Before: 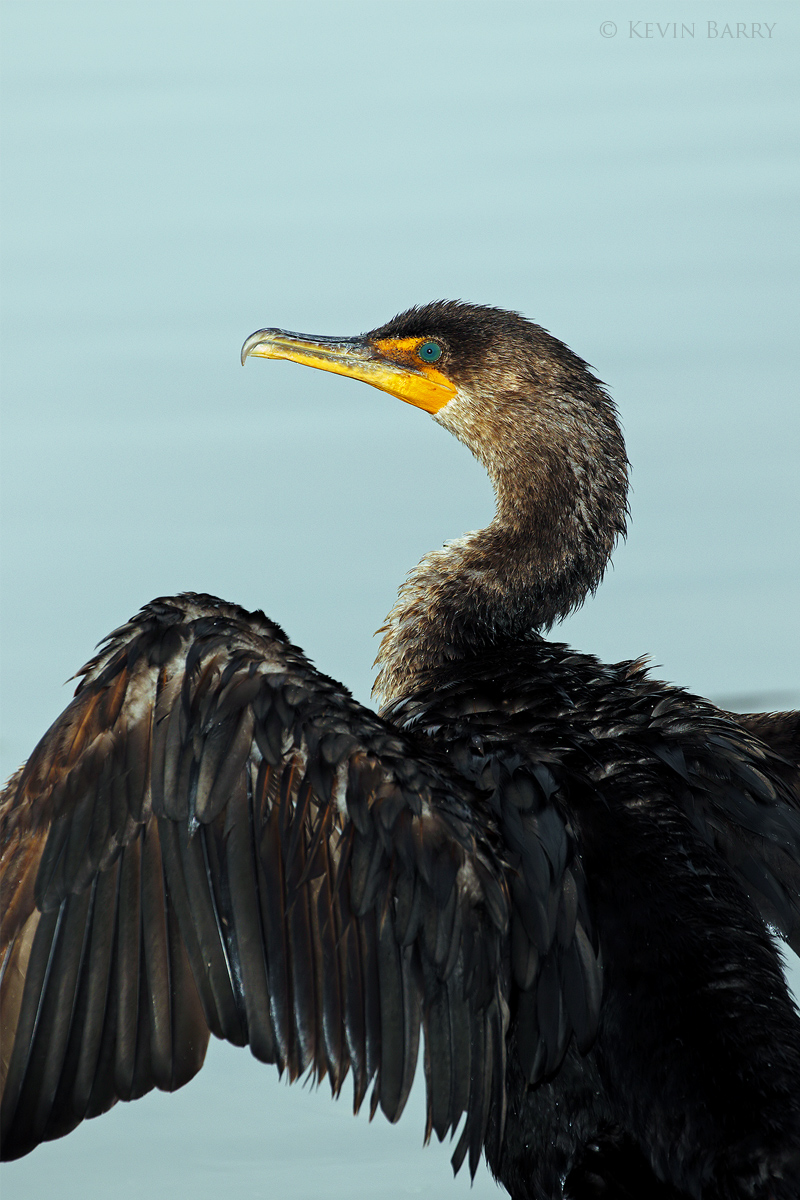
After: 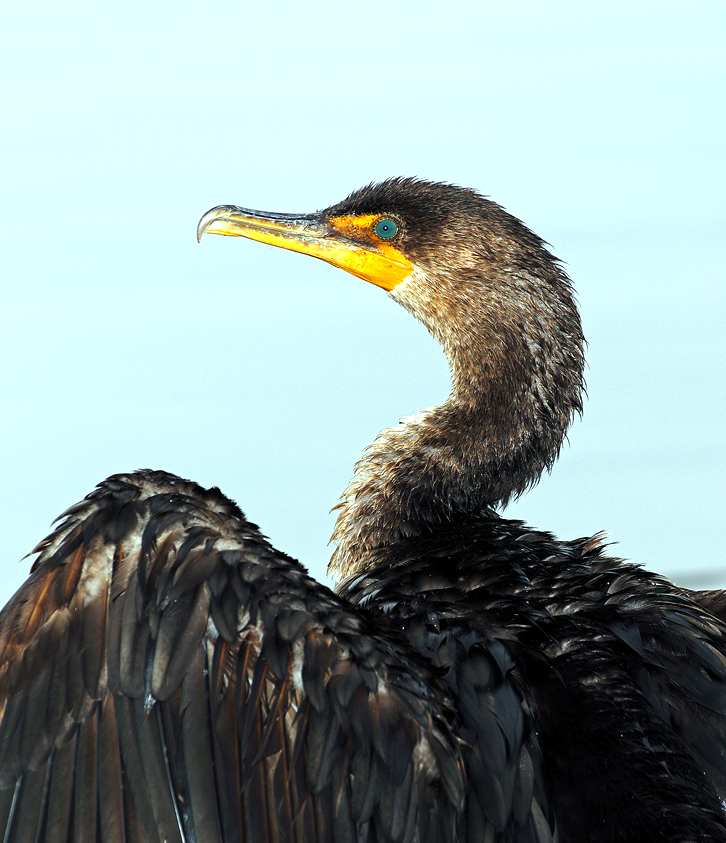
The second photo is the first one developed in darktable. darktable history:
crop: left 5.596%, top 10.314%, right 3.534%, bottom 19.395%
exposure: exposure 0.657 EV, compensate highlight preservation false
